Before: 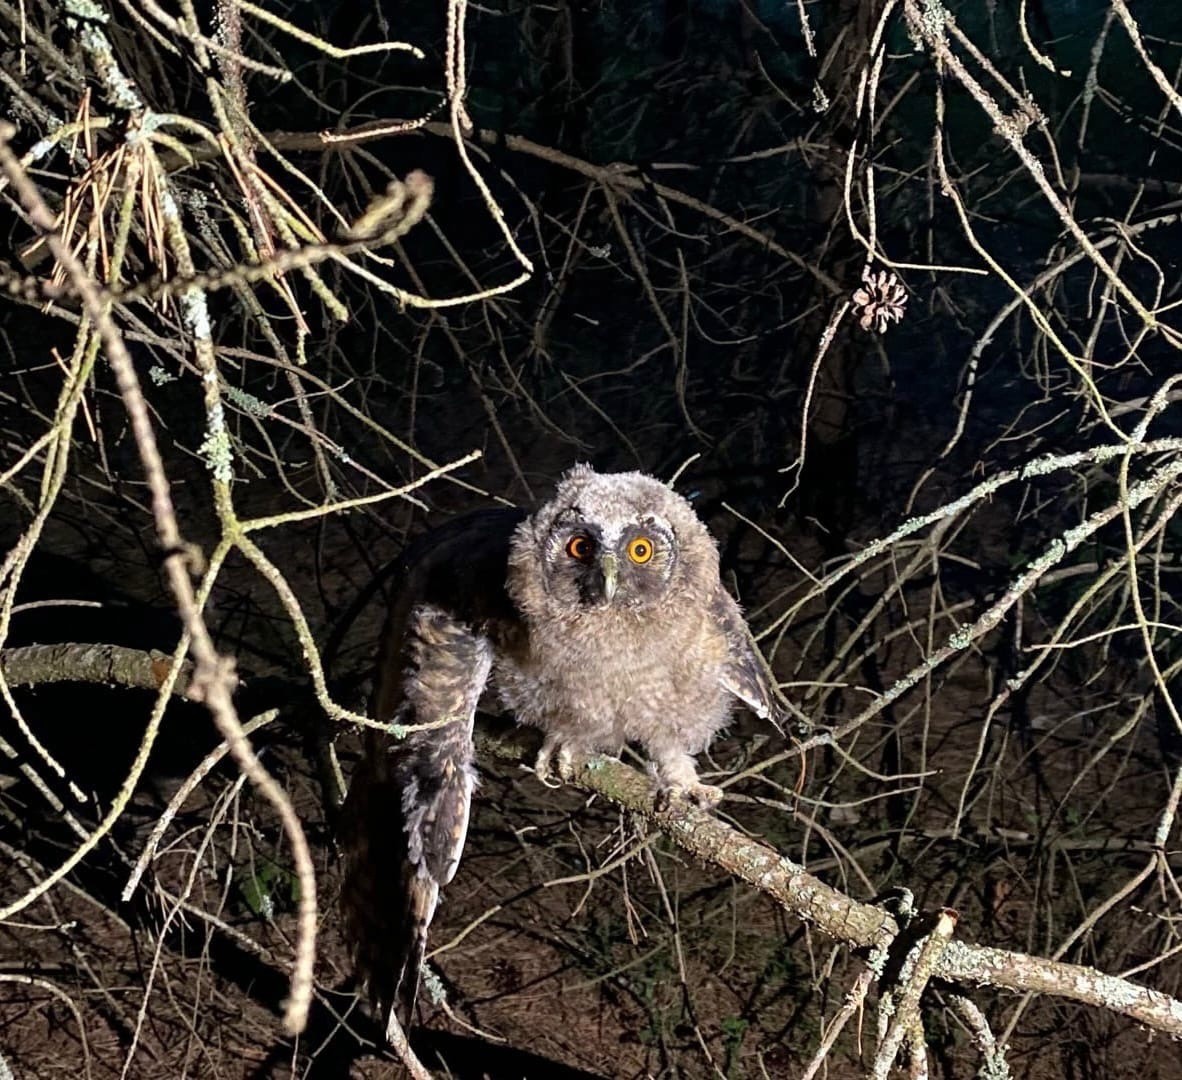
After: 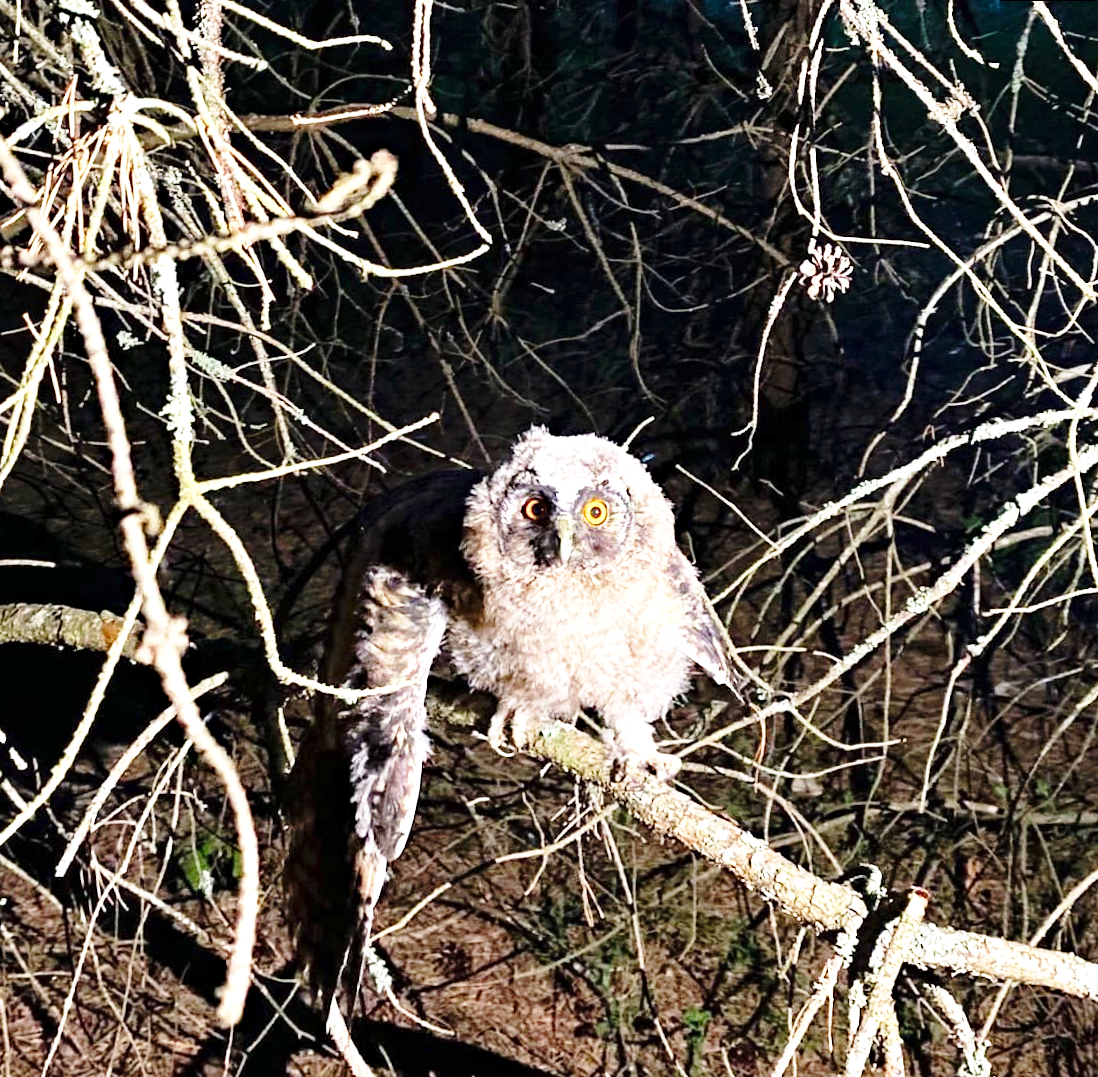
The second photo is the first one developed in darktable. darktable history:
rotate and perspective: rotation 0.215°, lens shift (vertical) -0.139, crop left 0.069, crop right 0.939, crop top 0.002, crop bottom 0.996
base curve: curves: ch0 [(0, 0) (0.028, 0.03) (0.121, 0.232) (0.46, 0.748) (0.859, 0.968) (1, 1)], preserve colors none
exposure: exposure 1 EV, compensate highlight preservation false
haze removal: compatibility mode true, adaptive false
